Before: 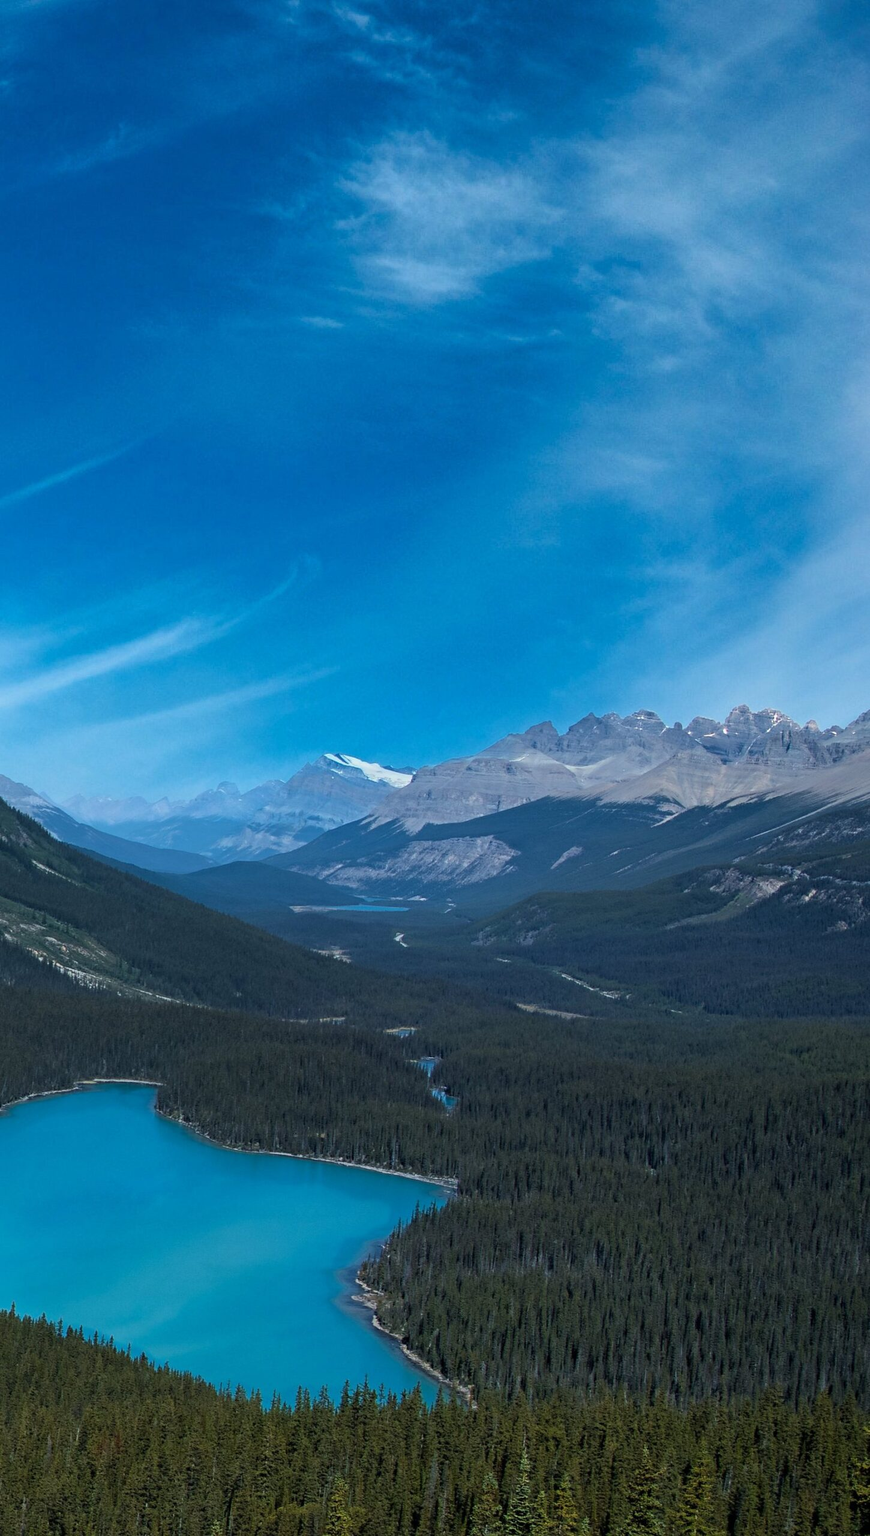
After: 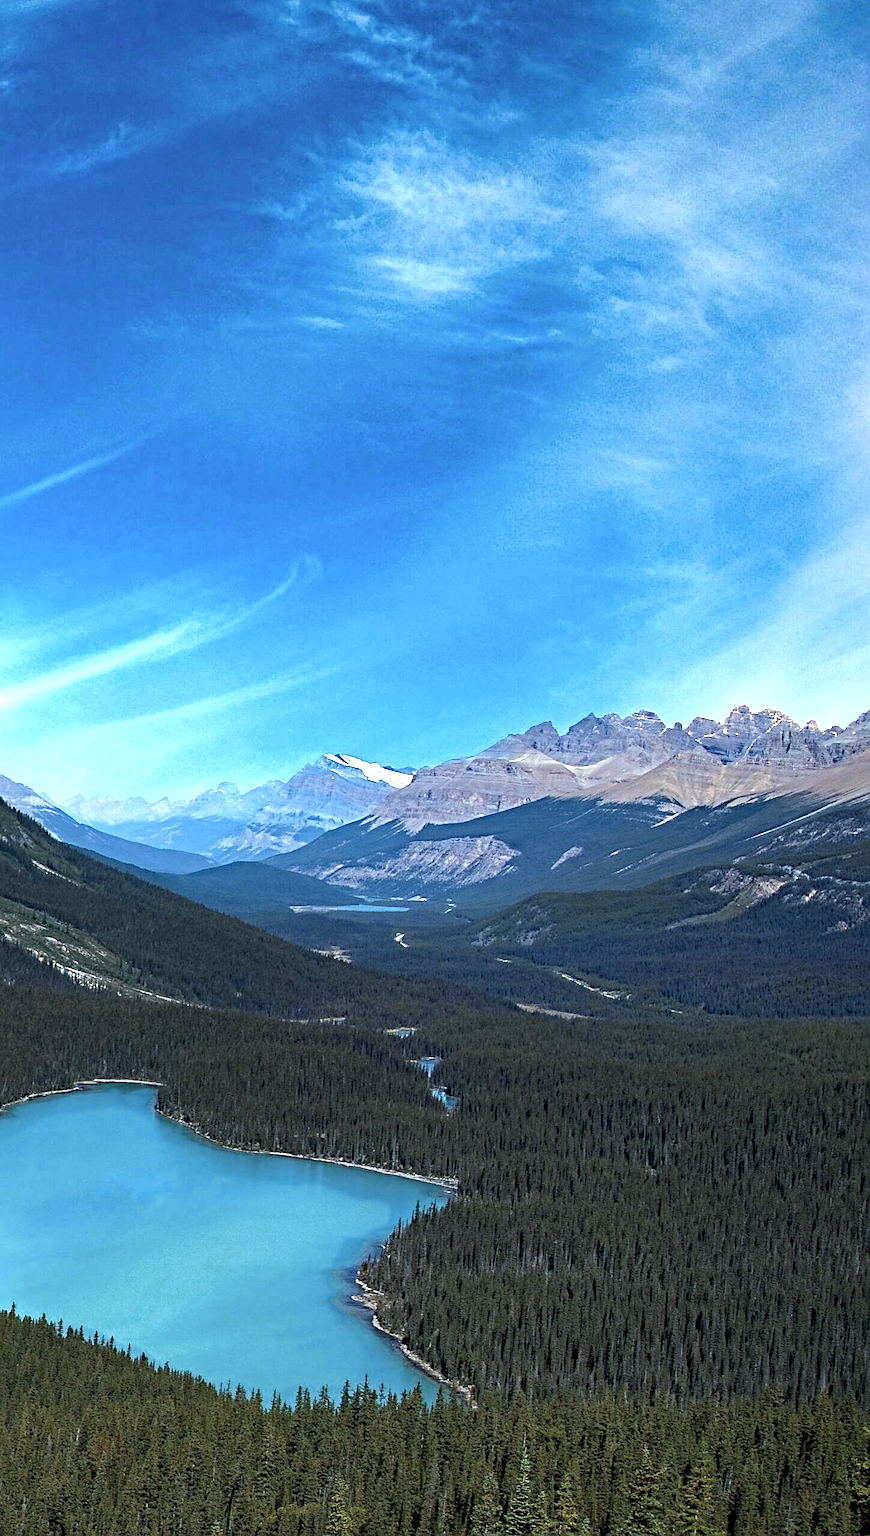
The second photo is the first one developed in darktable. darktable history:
sharpen: on, module defaults
exposure: exposure 0.735 EV, compensate highlight preservation false
haze removal: strength 0.495, distance 0.425, compatibility mode true, adaptive false
color zones: curves: ch0 [(0, 0.5) (0.125, 0.4) (0.25, 0.5) (0.375, 0.4) (0.5, 0.4) (0.625, 0.6) (0.75, 0.6) (0.875, 0.5)]; ch1 [(0, 0.35) (0.125, 0.45) (0.25, 0.35) (0.375, 0.35) (0.5, 0.35) (0.625, 0.35) (0.75, 0.45) (0.875, 0.35)]; ch2 [(0, 0.6) (0.125, 0.5) (0.25, 0.5) (0.375, 0.6) (0.5, 0.6) (0.625, 0.5) (0.75, 0.5) (0.875, 0.5)]
